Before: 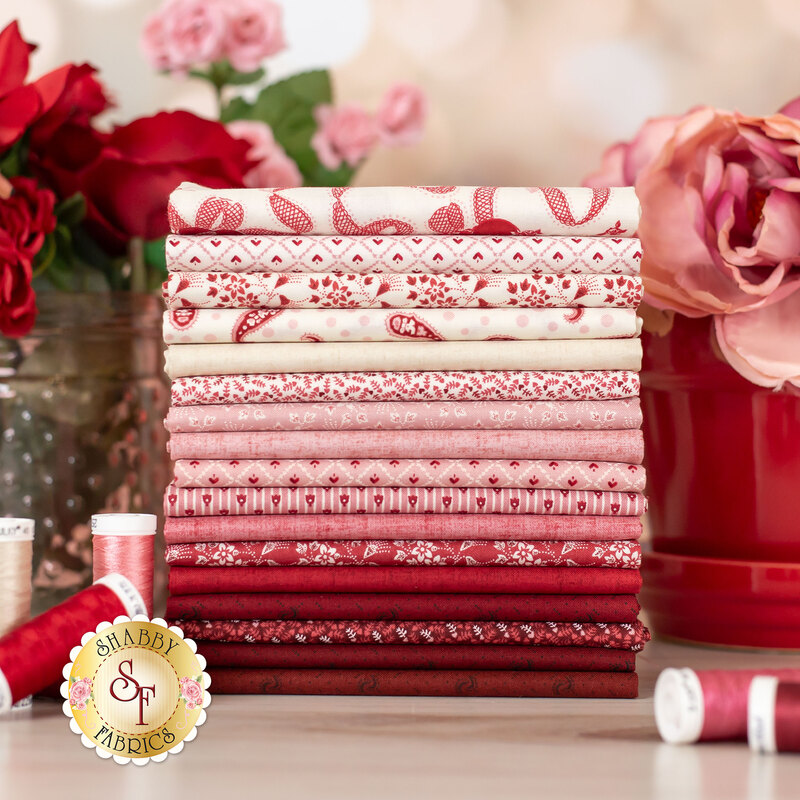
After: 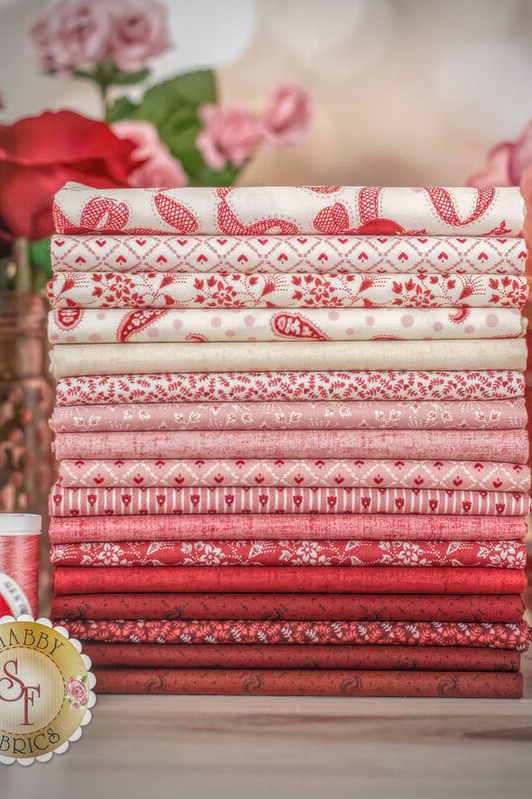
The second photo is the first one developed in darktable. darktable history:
local contrast: highlights 20%, shadows 27%, detail 200%, midtone range 0.2
crop and rotate: left 14.401%, right 18.978%
vignetting: fall-off start 89.24%, fall-off radius 43.28%, width/height ratio 1.166
